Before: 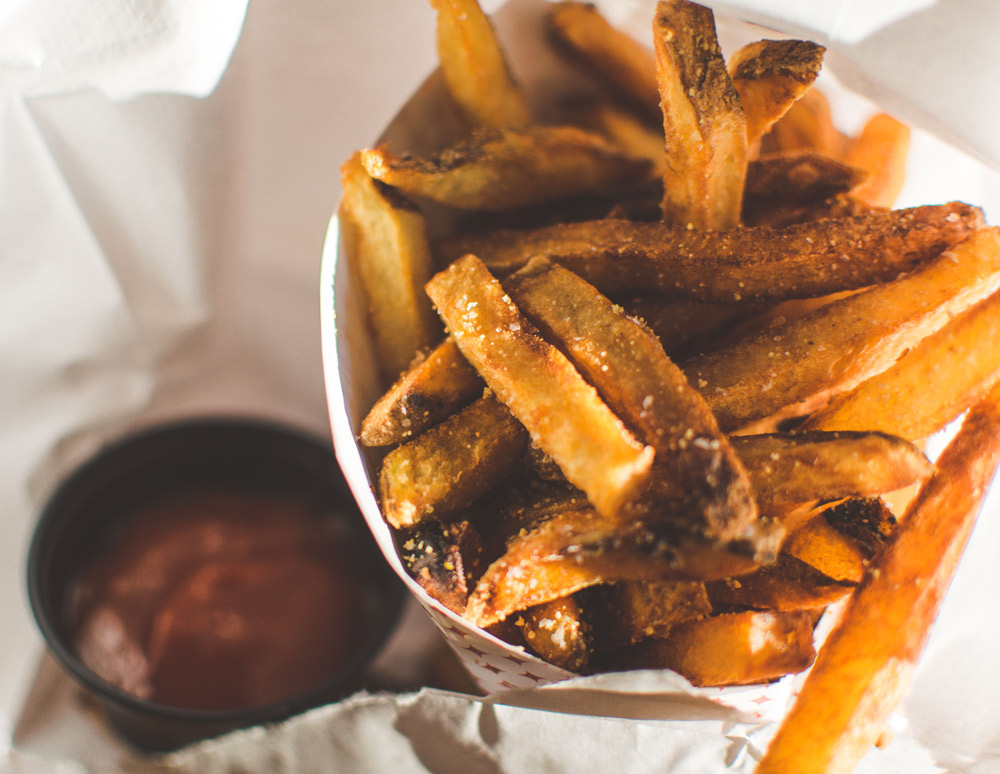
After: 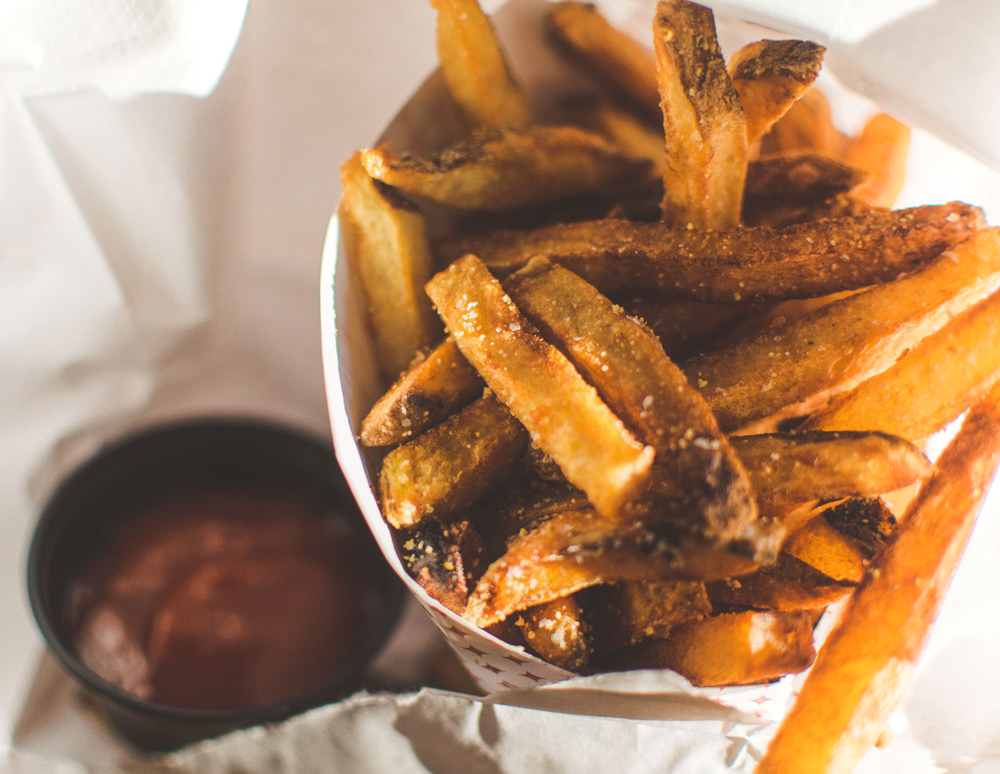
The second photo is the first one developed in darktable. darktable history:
local contrast: highlights 100%, shadows 100%, detail 120%, midtone range 0.2
contrast equalizer: octaves 7, y [[0.6 ×6], [0.55 ×6], [0 ×6], [0 ×6], [0 ×6]], mix -0.2
shadows and highlights: radius 93.07, shadows -14.46, white point adjustment 0.23, highlights 31.48, compress 48.23%, highlights color adjustment 52.79%, soften with gaussian
